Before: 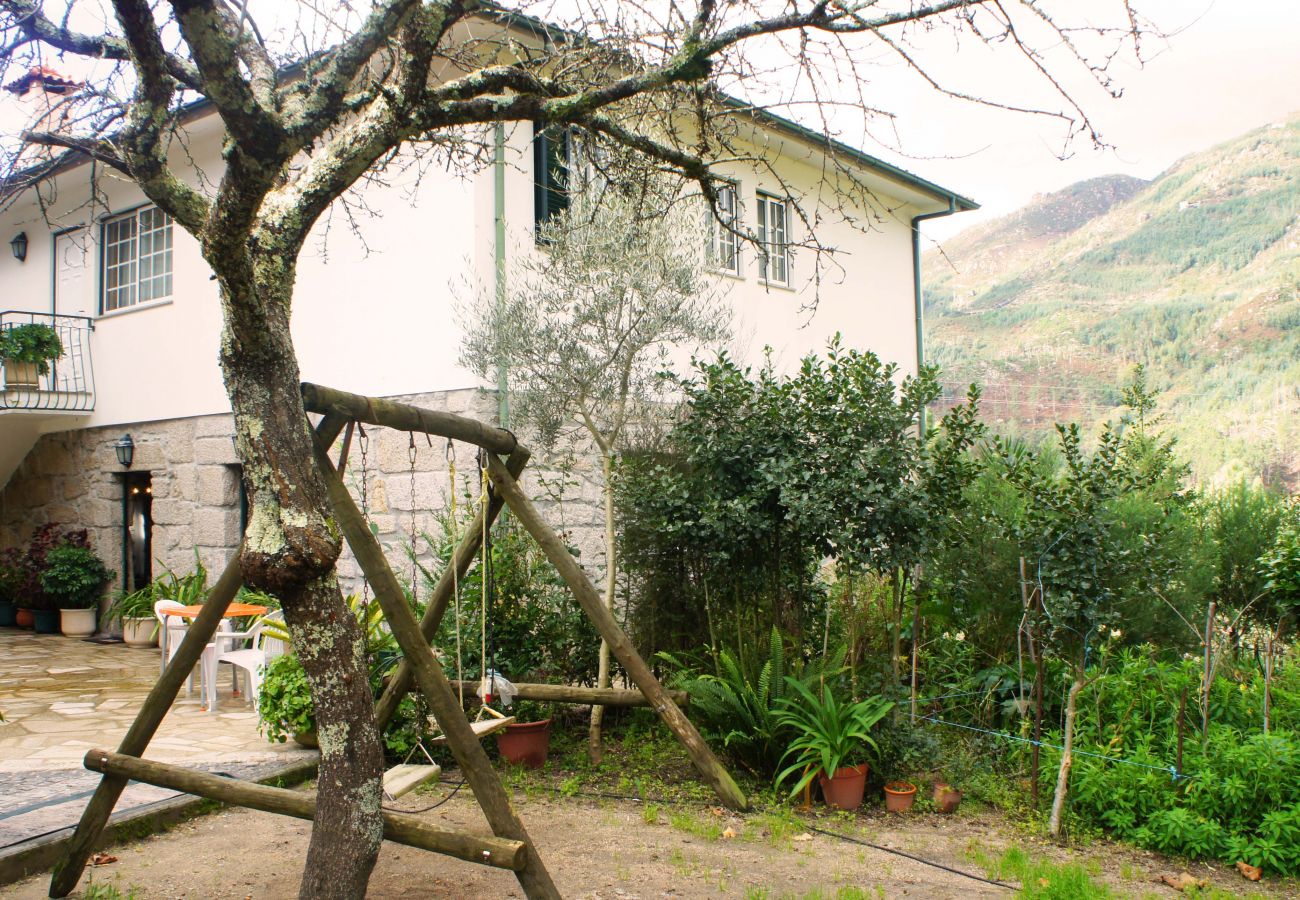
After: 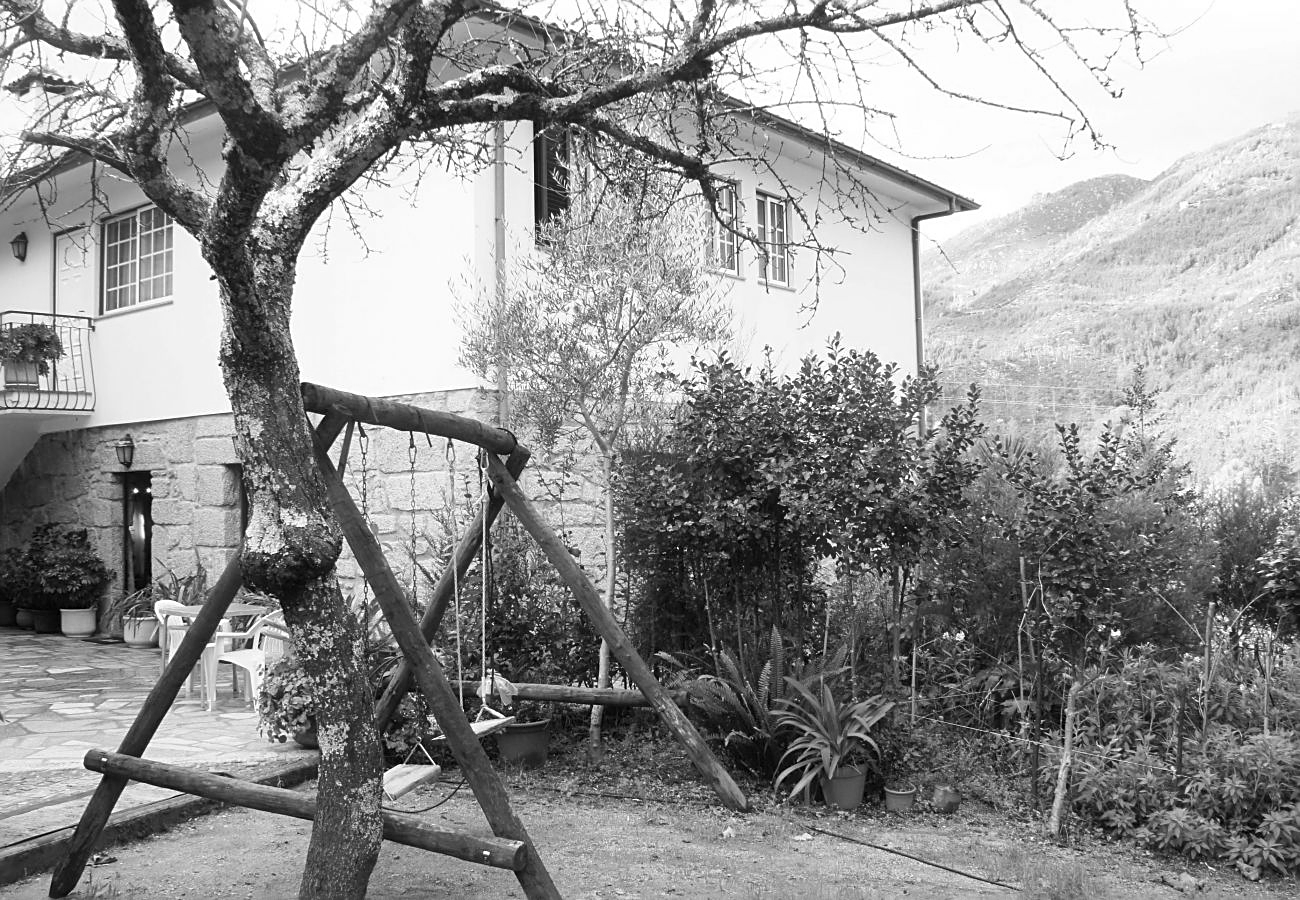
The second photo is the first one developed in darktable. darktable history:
haze removal: strength -0.05
monochrome: on, module defaults
sharpen: on, module defaults
